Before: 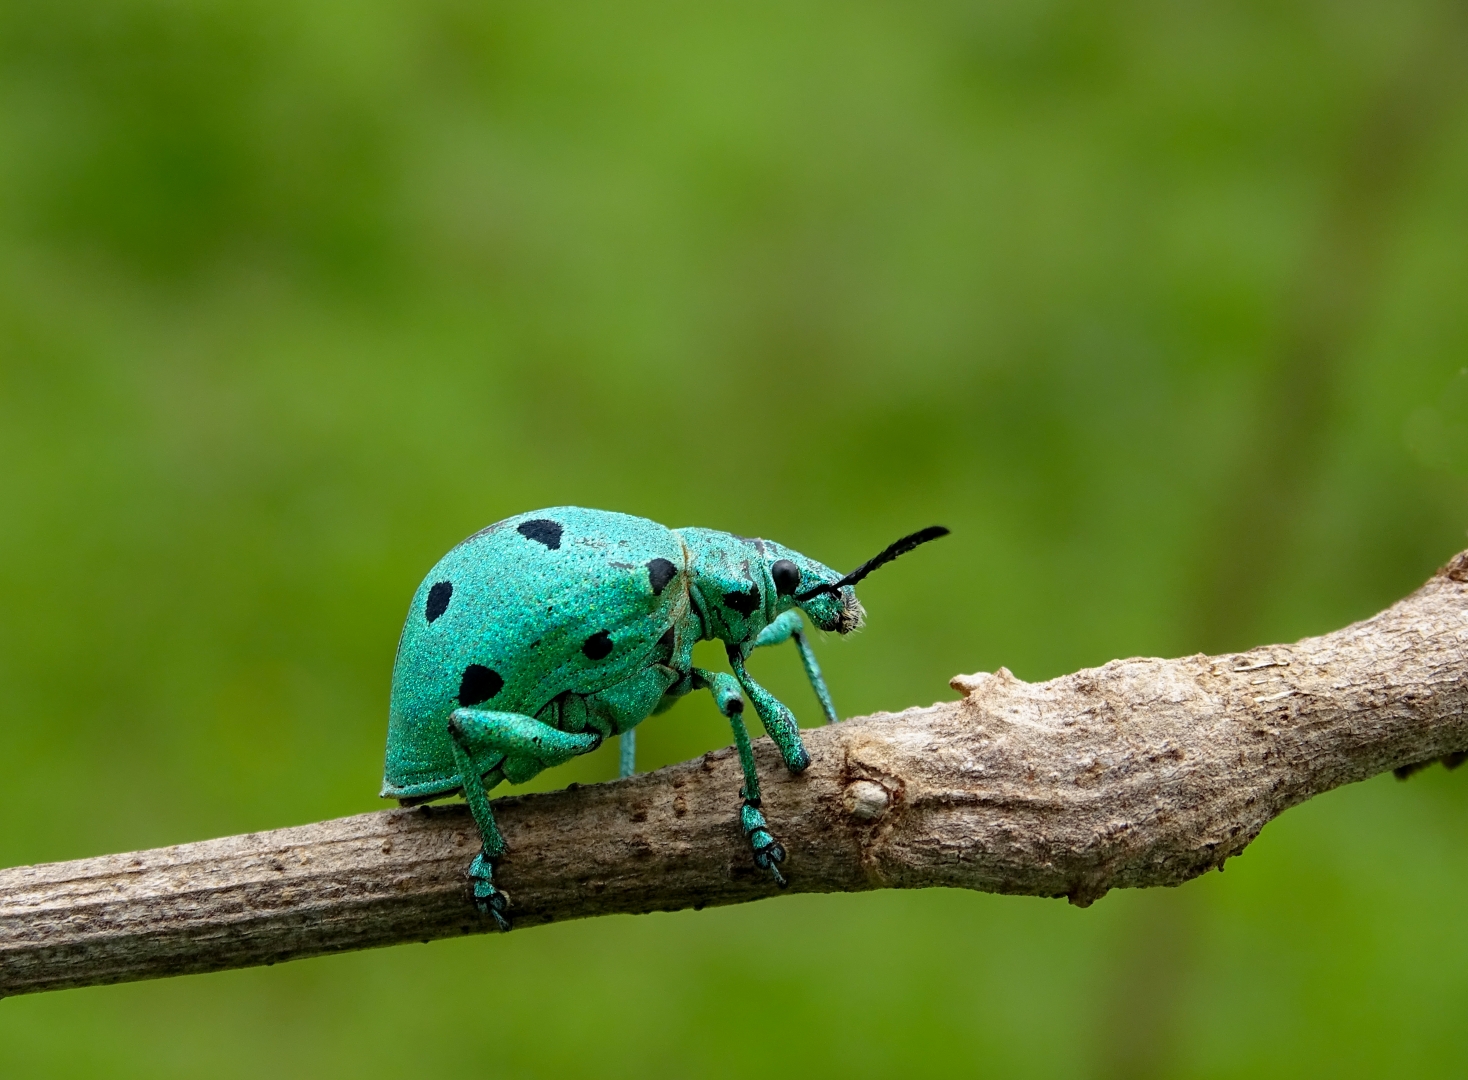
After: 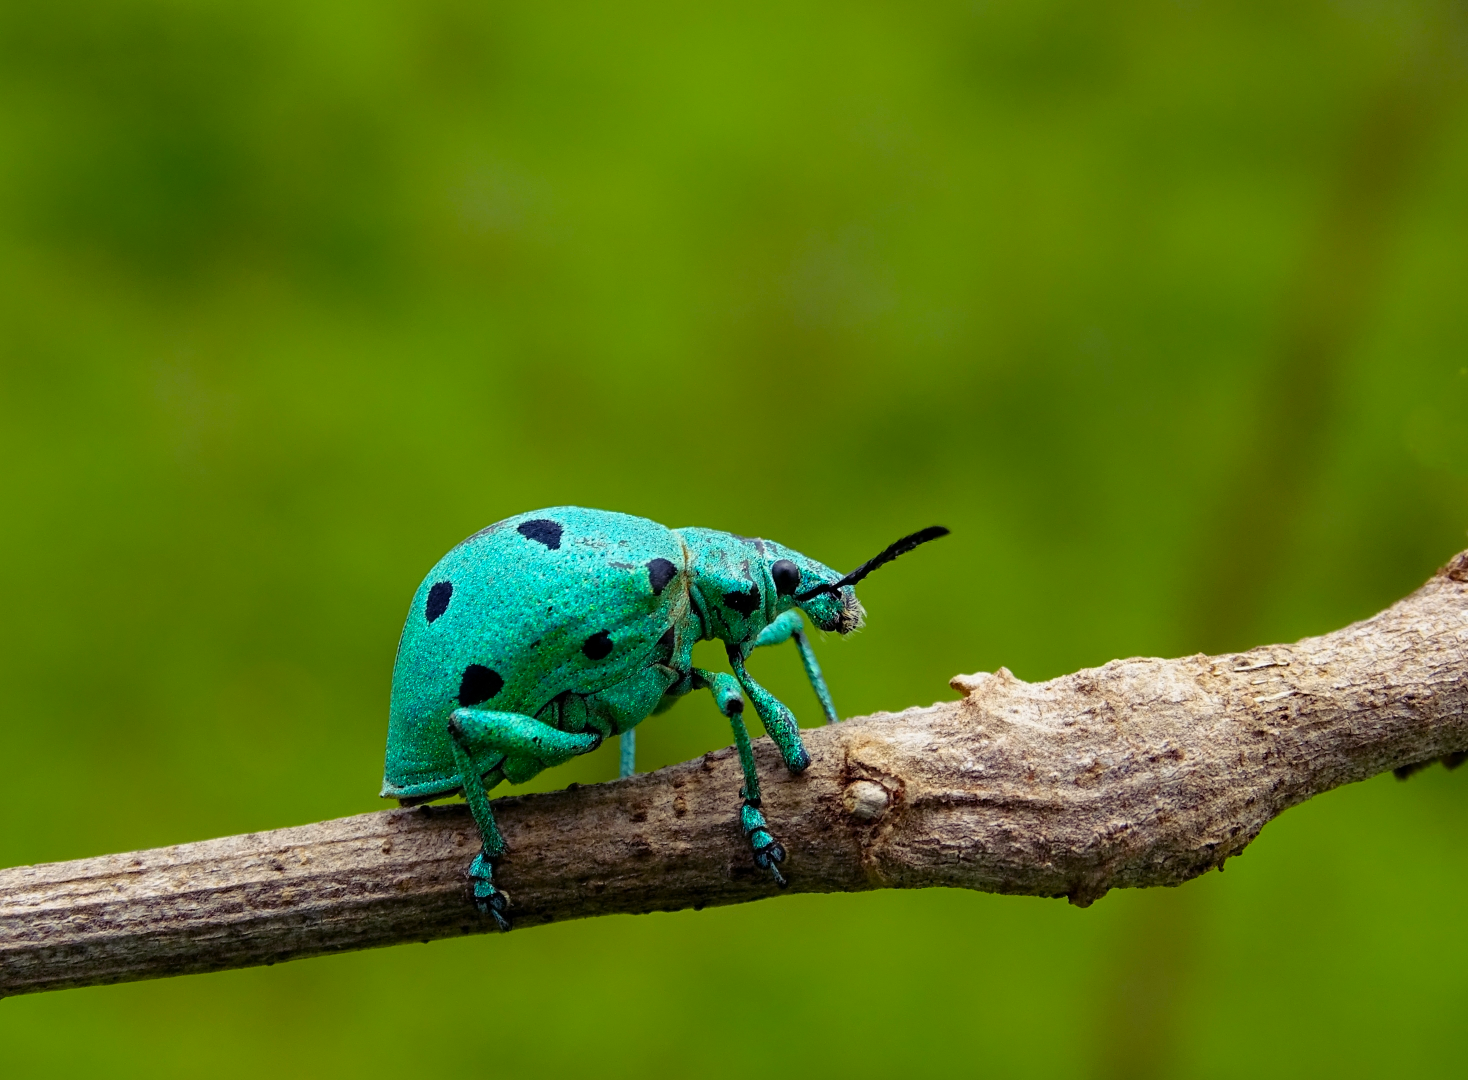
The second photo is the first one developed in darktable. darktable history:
color balance rgb: shadows lift › luminance -21.431%, shadows lift › chroma 9.108%, shadows lift › hue 282.52°, perceptual saturation grading › global saturation 36.802%, perceptual brilliance grading › global brilliance 2.043%, perceptual brilliance grading › highlights -3.945%
contrast brightness saturation: saturation -0.063
